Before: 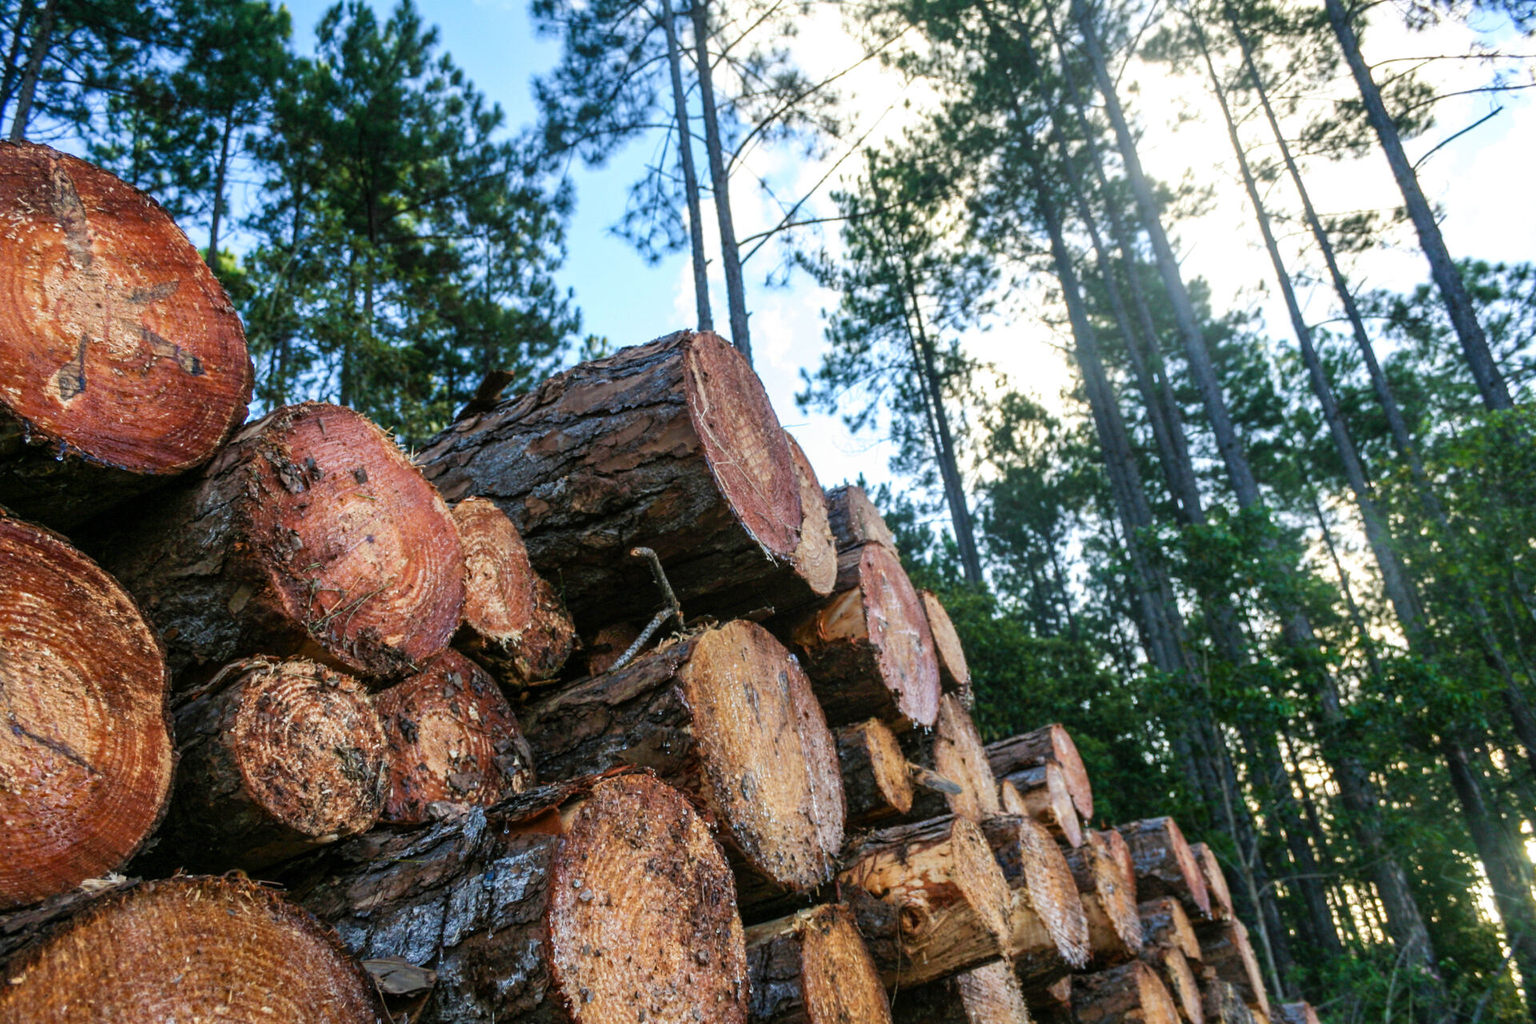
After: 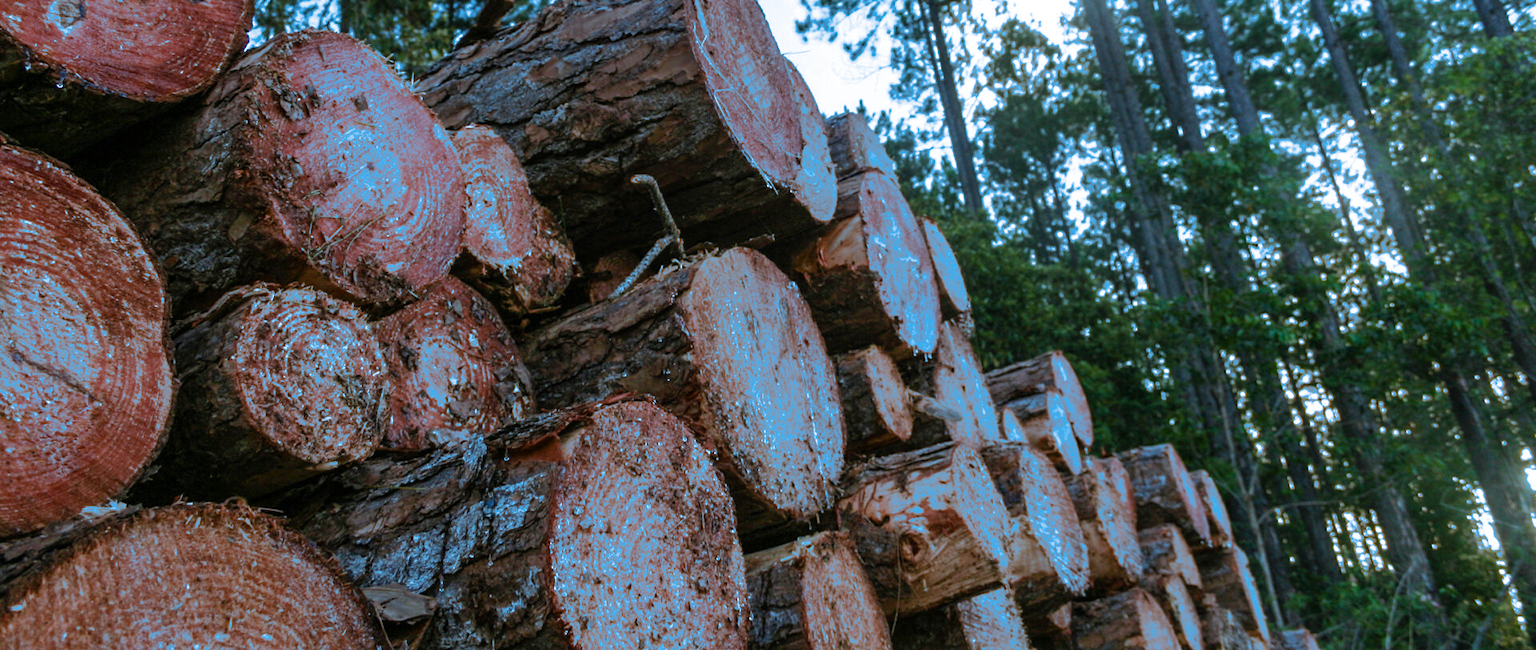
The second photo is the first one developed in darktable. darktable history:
sharpen: radius 5.325, amount 0.312, threshold 26.433
crop and rotate: top 36.435%
split-toning: shadows › hue 220°, shadows › saturation 0.64, highlights › hue 220°, highlights › saturation 0.64, balance 0, compress 5.22%
